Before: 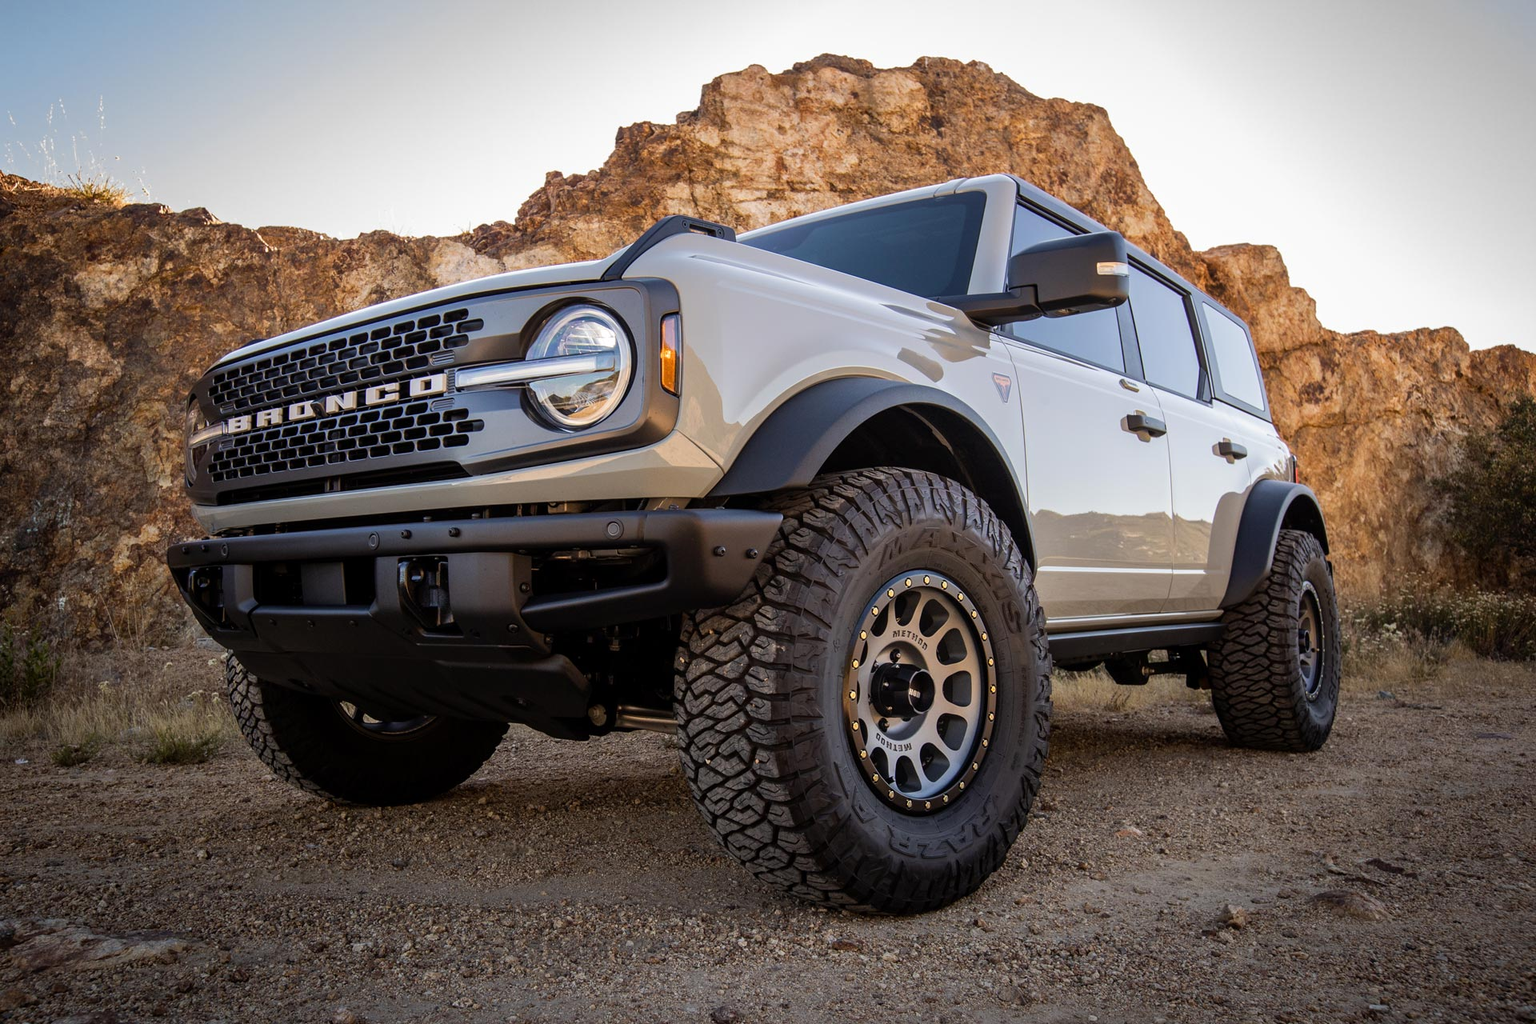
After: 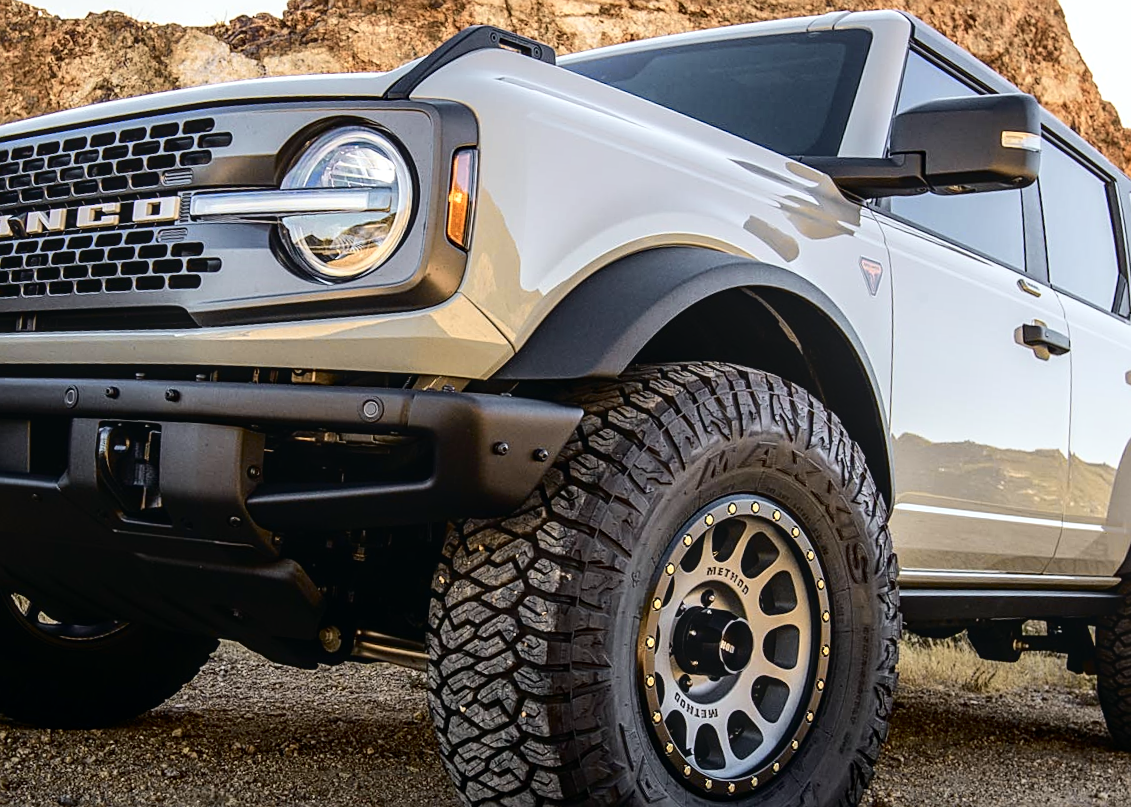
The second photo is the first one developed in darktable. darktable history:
tone curve: curves: ch0 [(0, 0.023) (0.087, 0.065) (0.184, 0.168) (0.45, 0.54) (0.57, 0.683) (0.722, 0.825) (0.877, 0.948) (1, 1)]; ch1 [(0, 0) (0.388, 0.369) (0.44, 0.45) (0.495, 0.491) (0.534, 0.528) (0.657, 0.655) (1, 1)]; ch2 [(0, 0) (0.353, 0.317) (0.408, 0.427) (0.5, 0.497) (0.534, 0.544) (0.576, 0.605) (0.625, 0.631) (1, 1)], color space Lab, independent channels, preserve colors none
crop and rotate: left 22.13%, top 22.054%, right 22.026%, bottom 22.102%
sharpen: on, module defaults
rotate and perspective: rotation 5.12°, automatic cropping off
local contrast: on, module defaults
